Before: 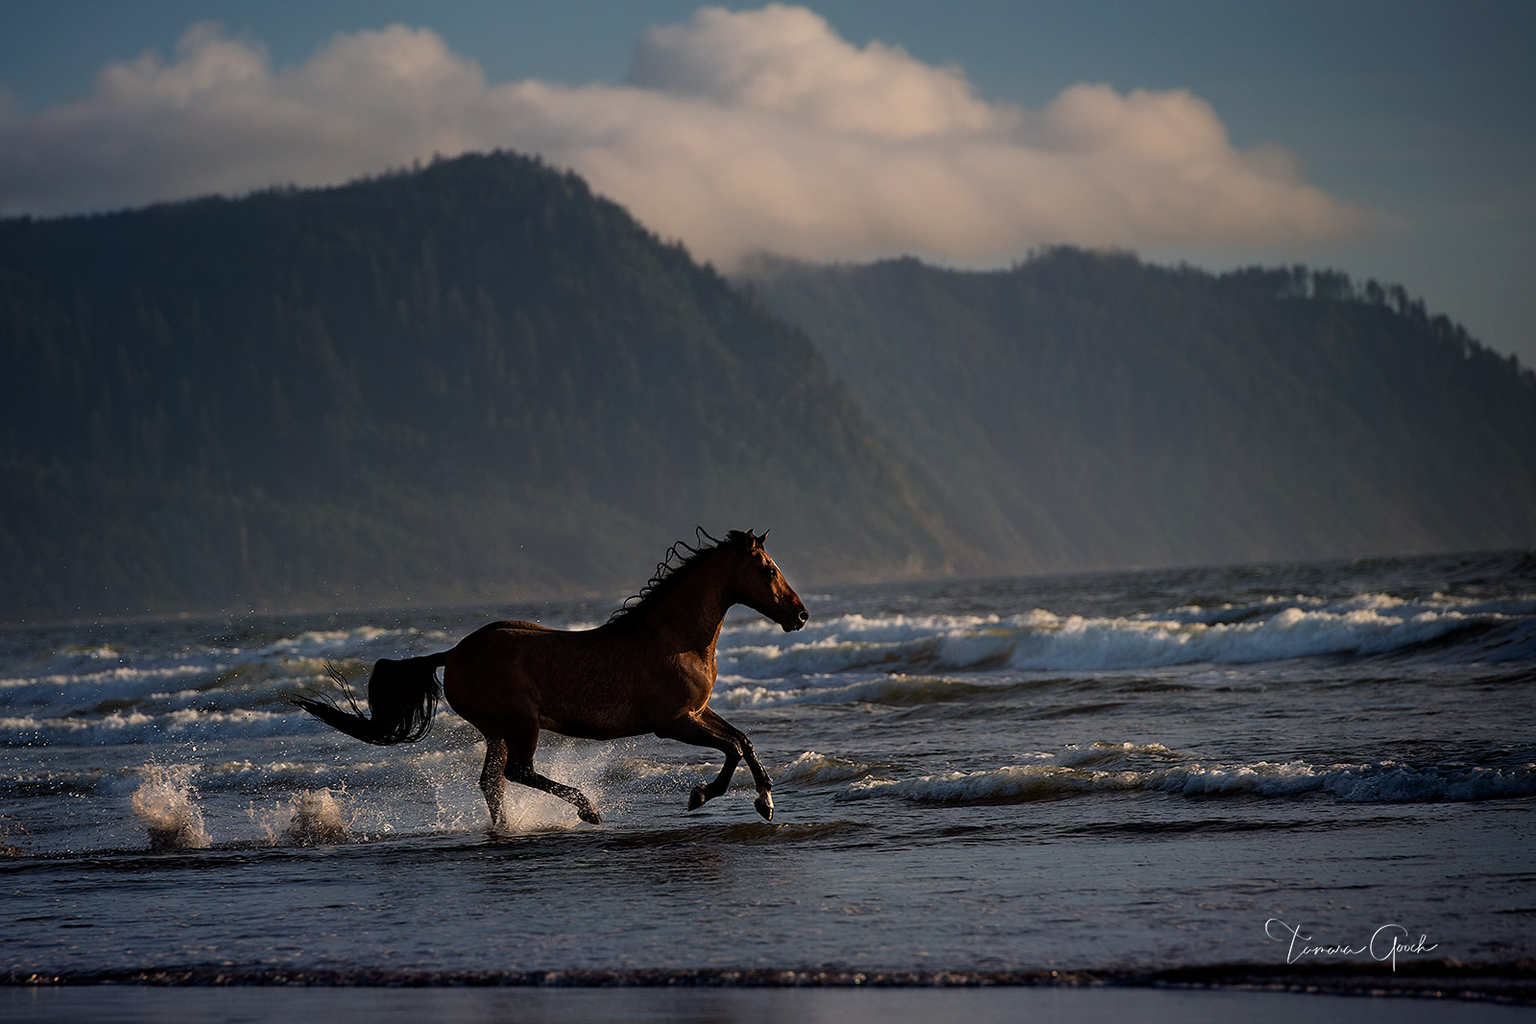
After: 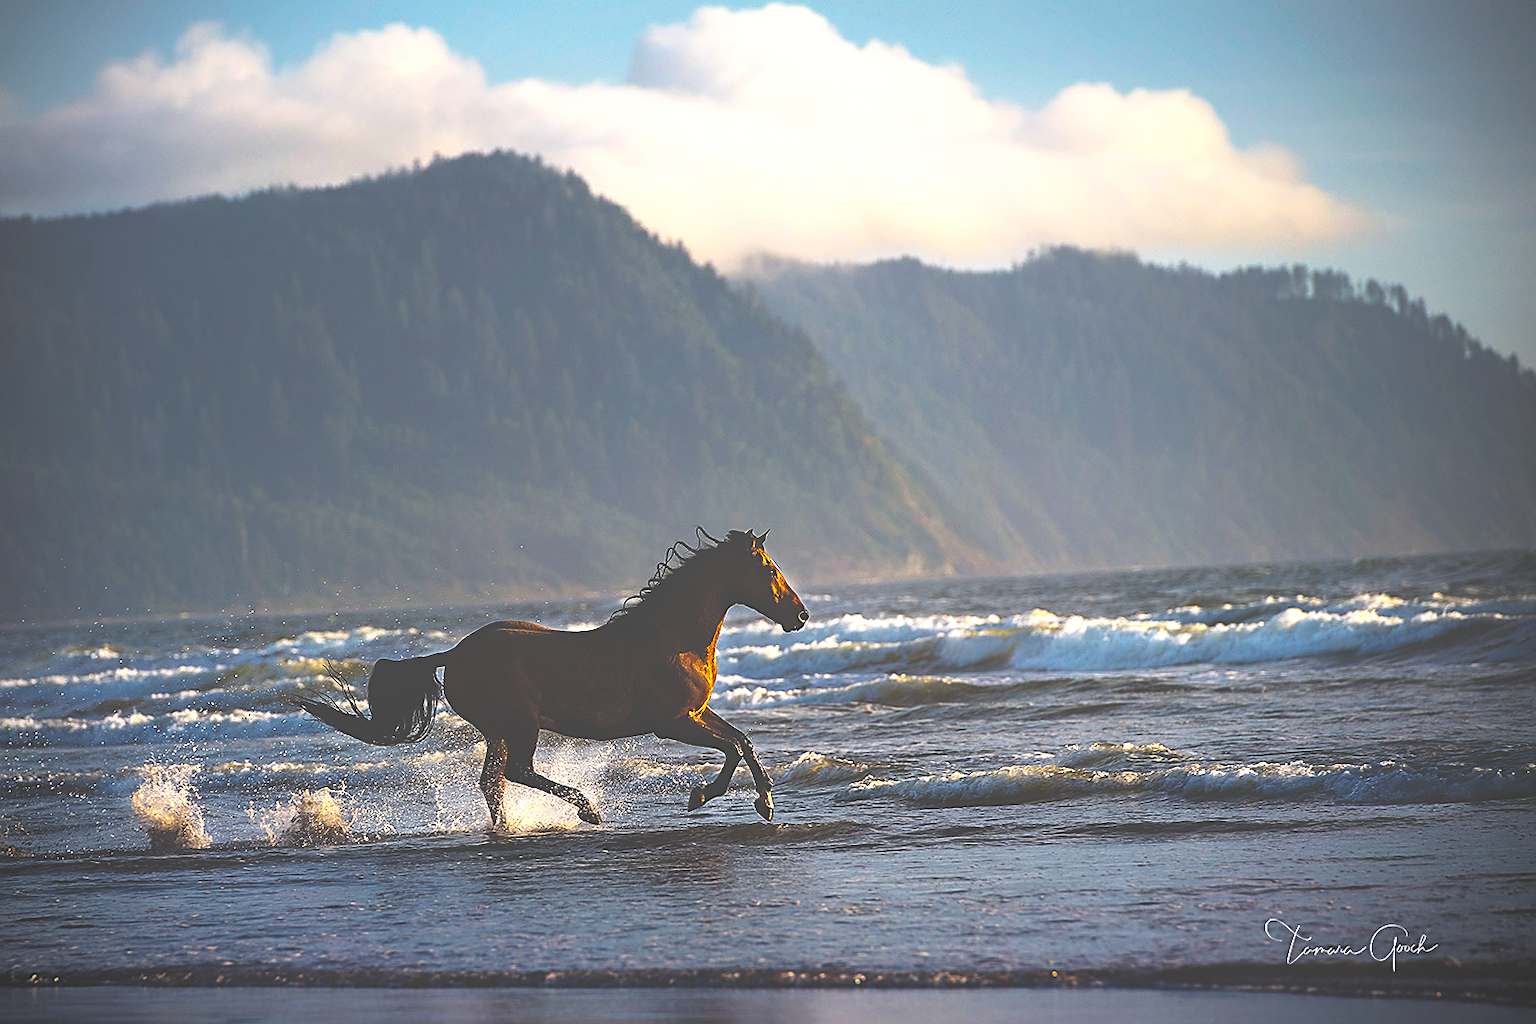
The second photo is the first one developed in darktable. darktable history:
sharpen: on, module defaults
white balance: red 1, blue 1
vignetting: dithering 8-bit output, unbound false
base curve: curves: ch0 [(0, 0) (0.008, 0.007) (0.022, 0.029) (0.048, 0.089) (0.092, 0.197) (0.191, 0.399) (0.275, 0.534) (0.357, 0.65) (0.477, 0.78) (0.542, 0.833) (0.799, 0.973) (1, 1)], preserve colors none
exposure: black level correction -0.062, exposure -0.05 EV, compensate highlight preservation false
shadows and highlights: shadows 30.86, highlights 0, soften with gaussian
graduated density: rotation -180°, offset 27.42
color balance rgb: linear chroma grading › shadows -30%, linear chroma grading › global chroma 35%, perceptual saturation grading › global saturation 75%, perceptual saturation grading › shadows -30%, perceptual brilliance grading › highlights 75%, perceptual brilliance grading › shadows -30%, global vibrance 35%
